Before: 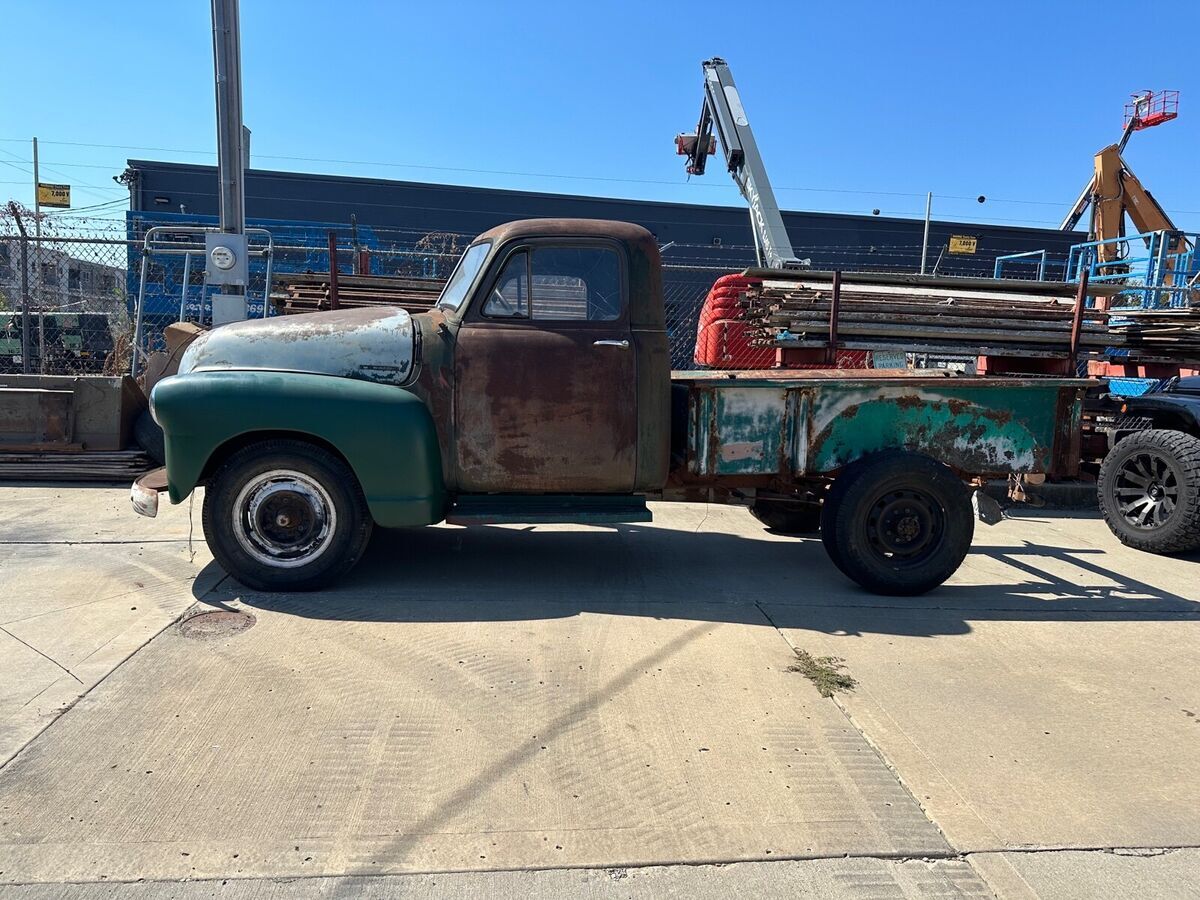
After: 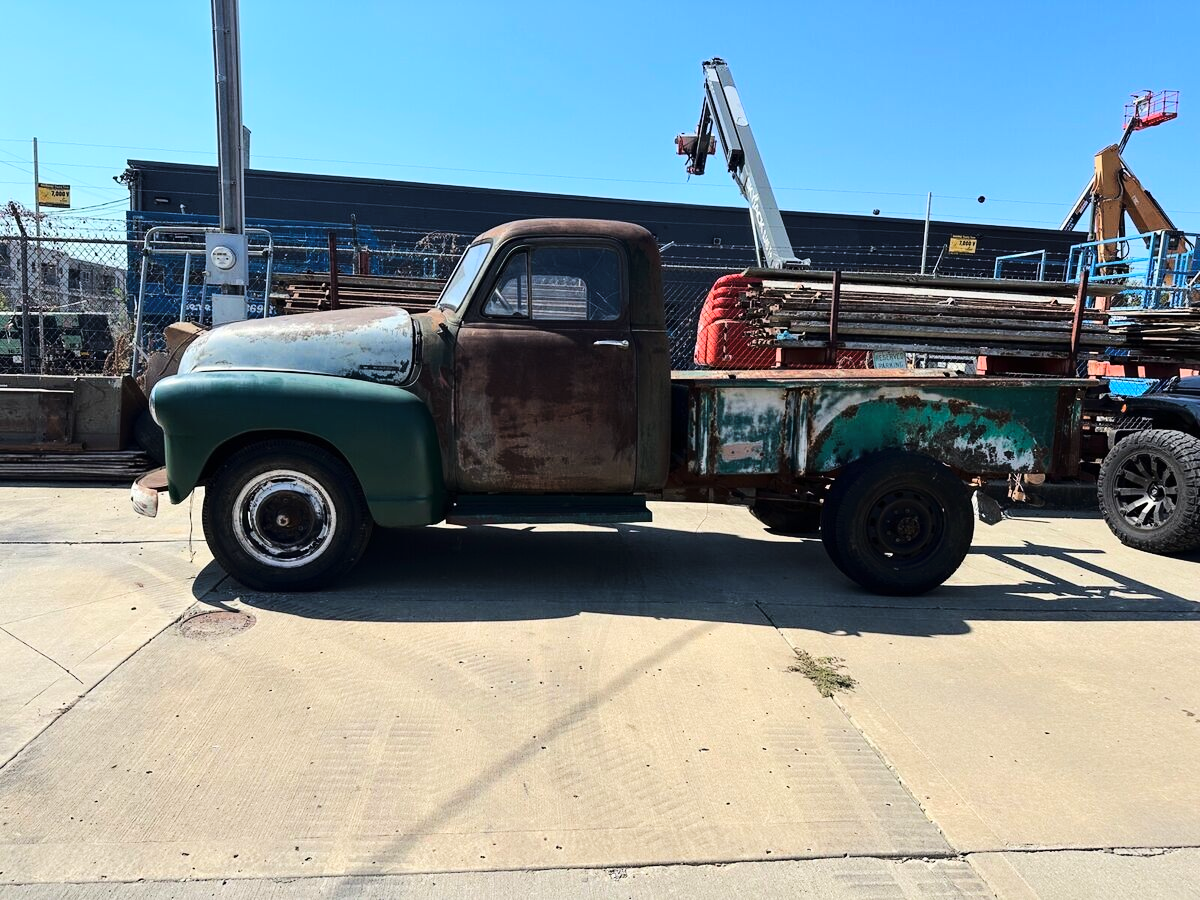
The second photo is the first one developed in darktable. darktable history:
tone curve: curves: ch0 [(0, 0) (0.003, 0.002) (0.011, 0.009) (0.025, 0.019) (0.044, 0.031) (0.069, 0.04) (0.1, 0.059) (0.136, 0.092) (0.177, 0.134) (0.224, 0.192) (0.277, 0.262) (0.335, 0.348) (0.399, 0.446) (0.468, 0.554) (0.543, 0.646) (0.623, 0.731) (0.709, 0.807) (0.801, 0.867) (0.898, 0.931) (1, 1)], color space Lab, linked channels, preserve colors none
